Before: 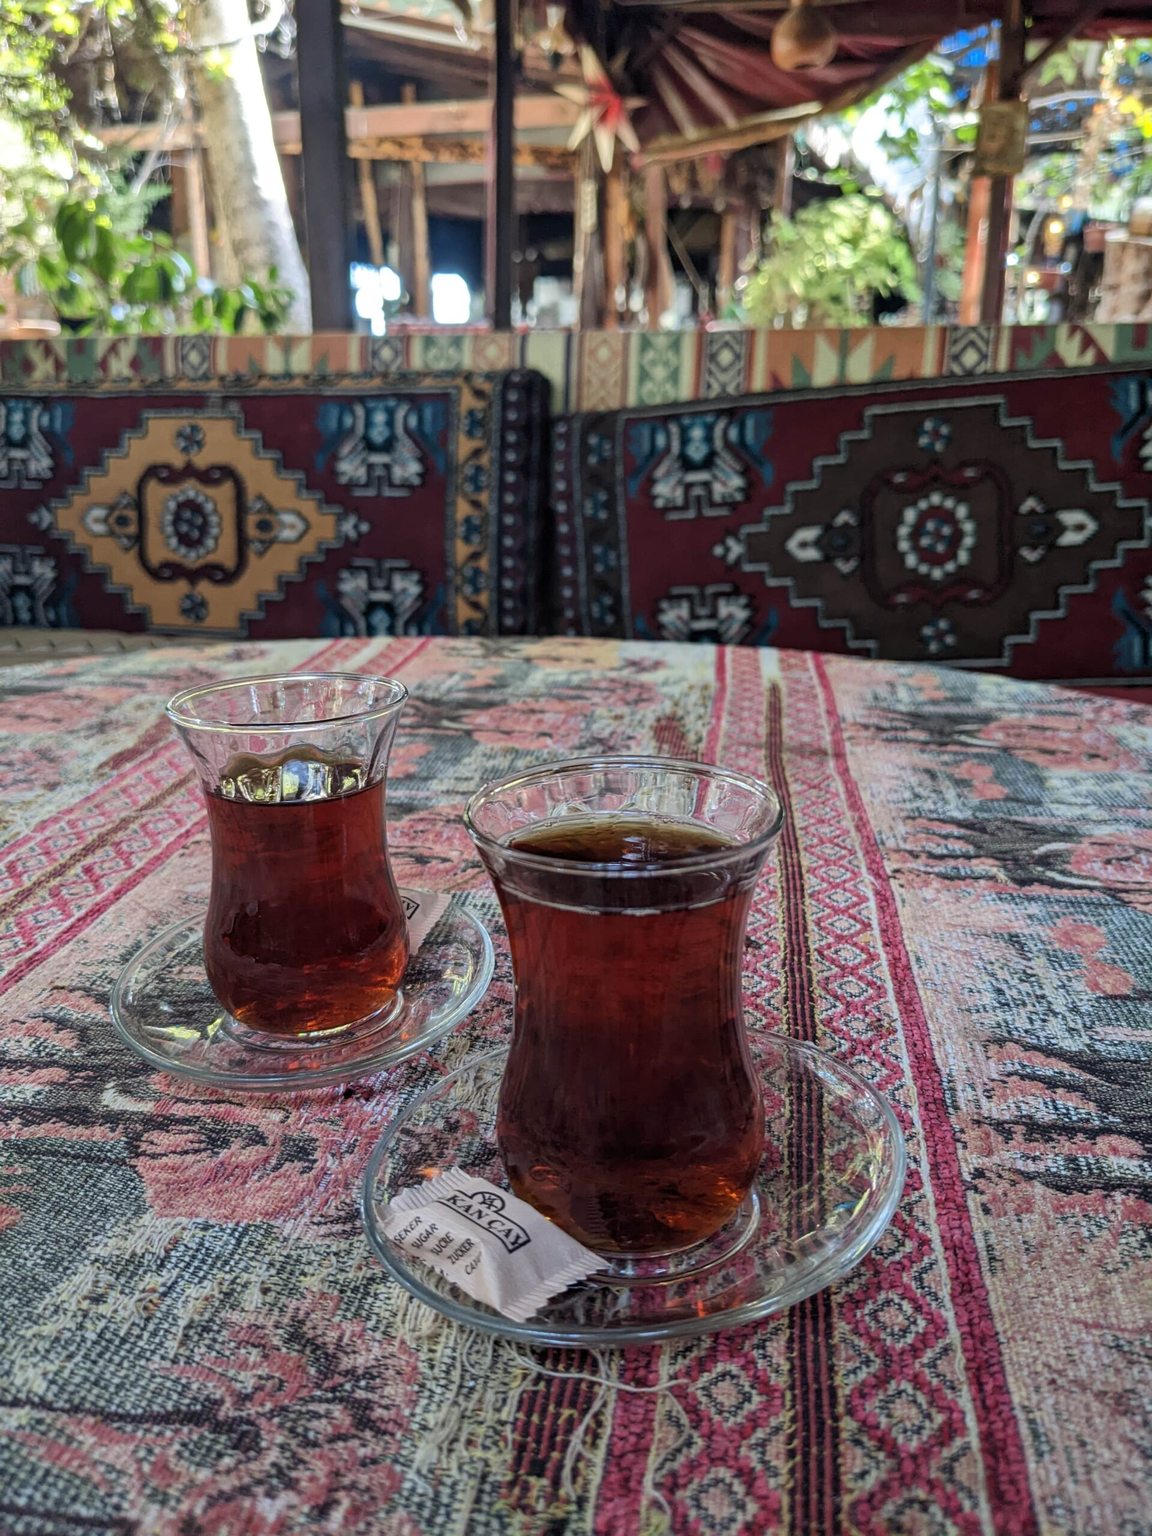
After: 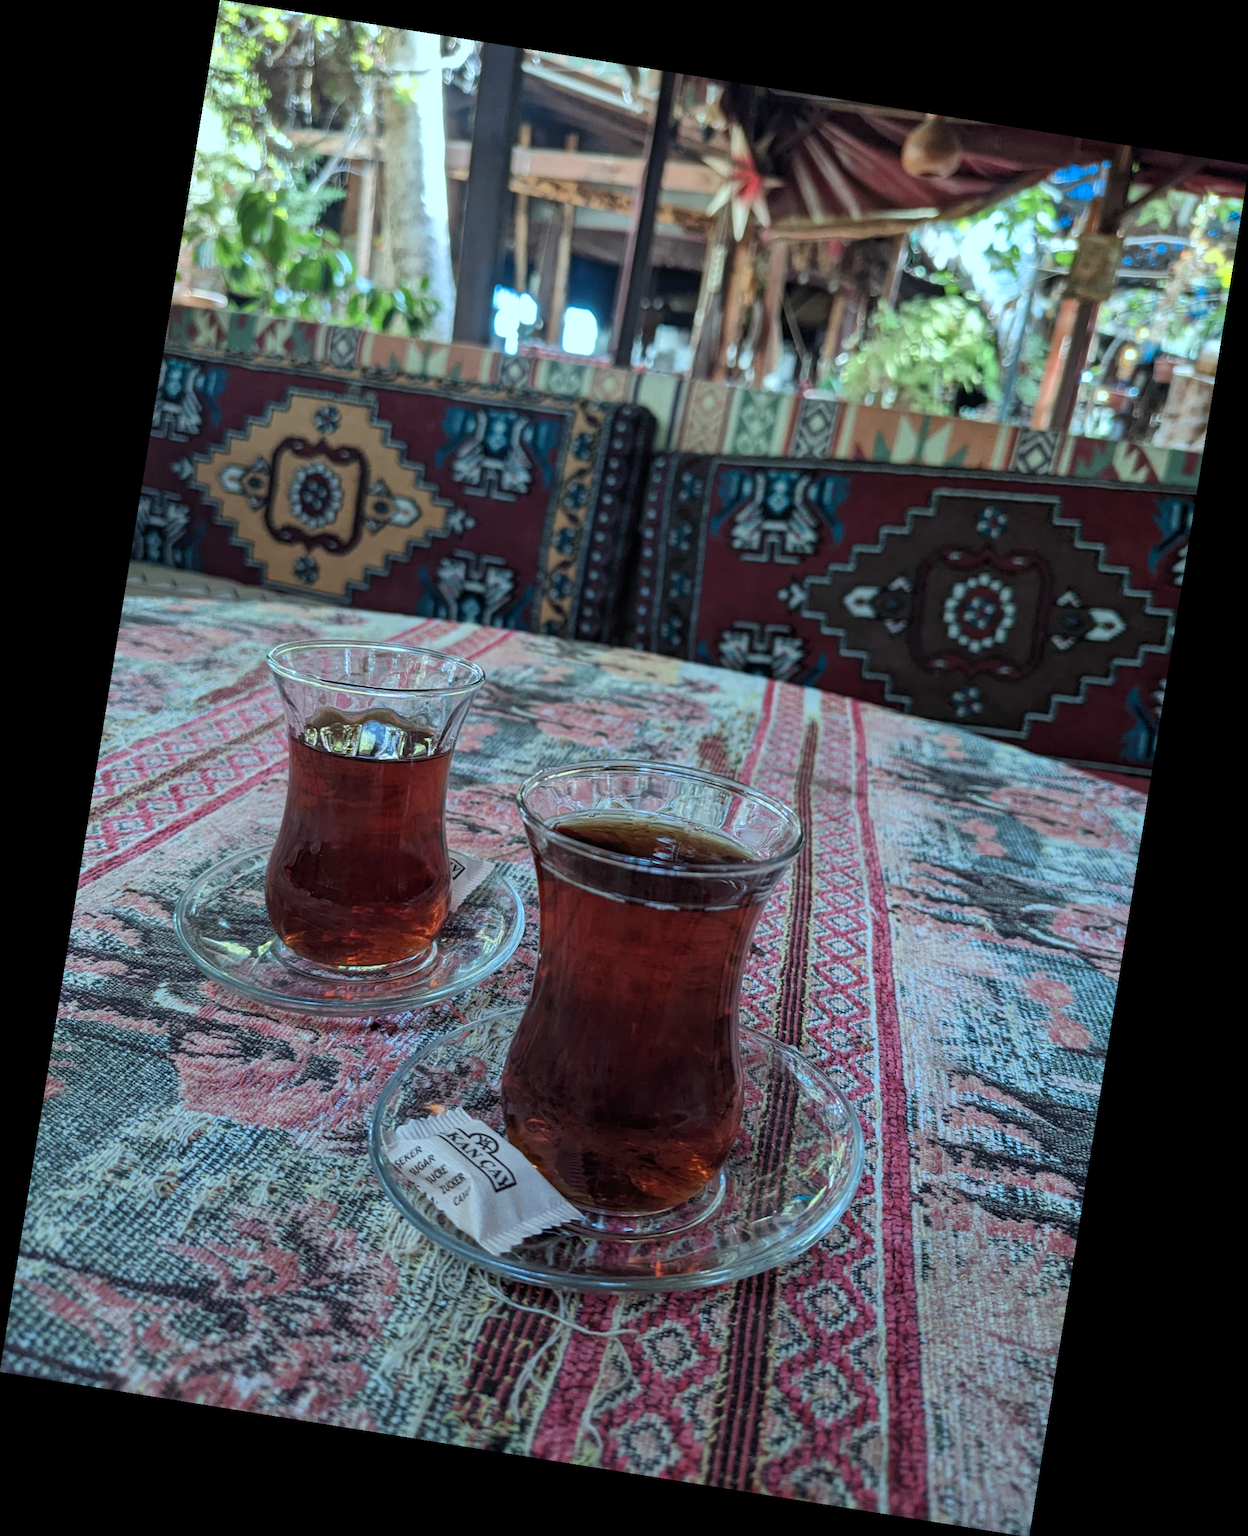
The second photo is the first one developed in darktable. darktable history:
color correction: highlights a* -11.71, highlights b* -15.58
rotate and perspective: rotation 9.12°, automatic cropping off
